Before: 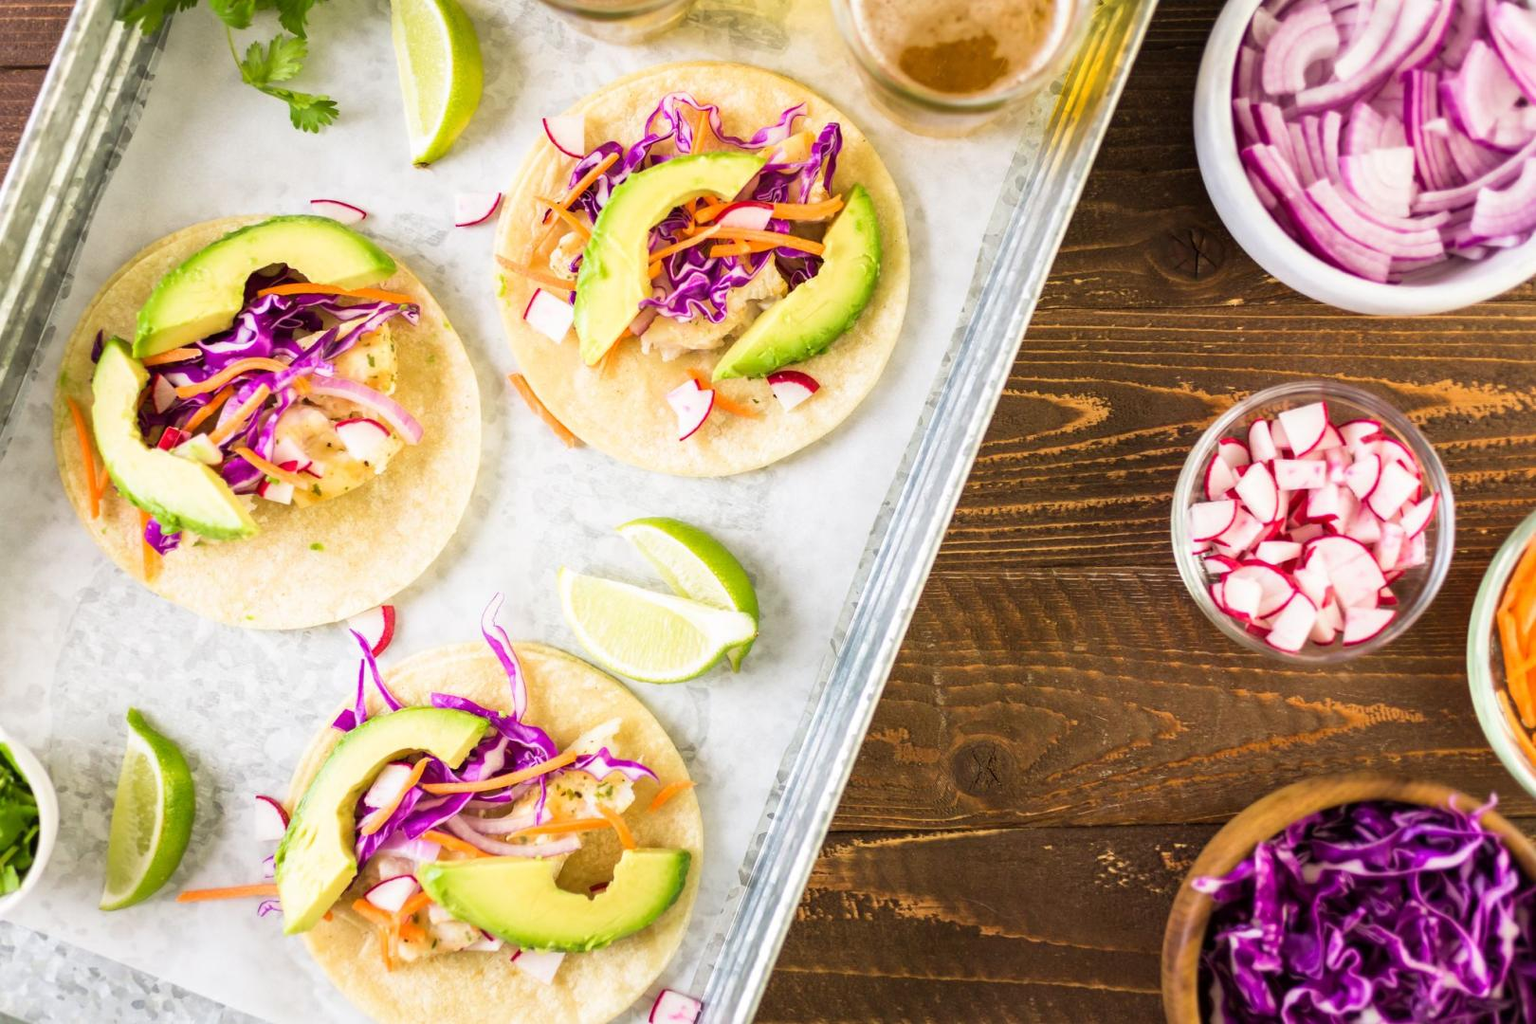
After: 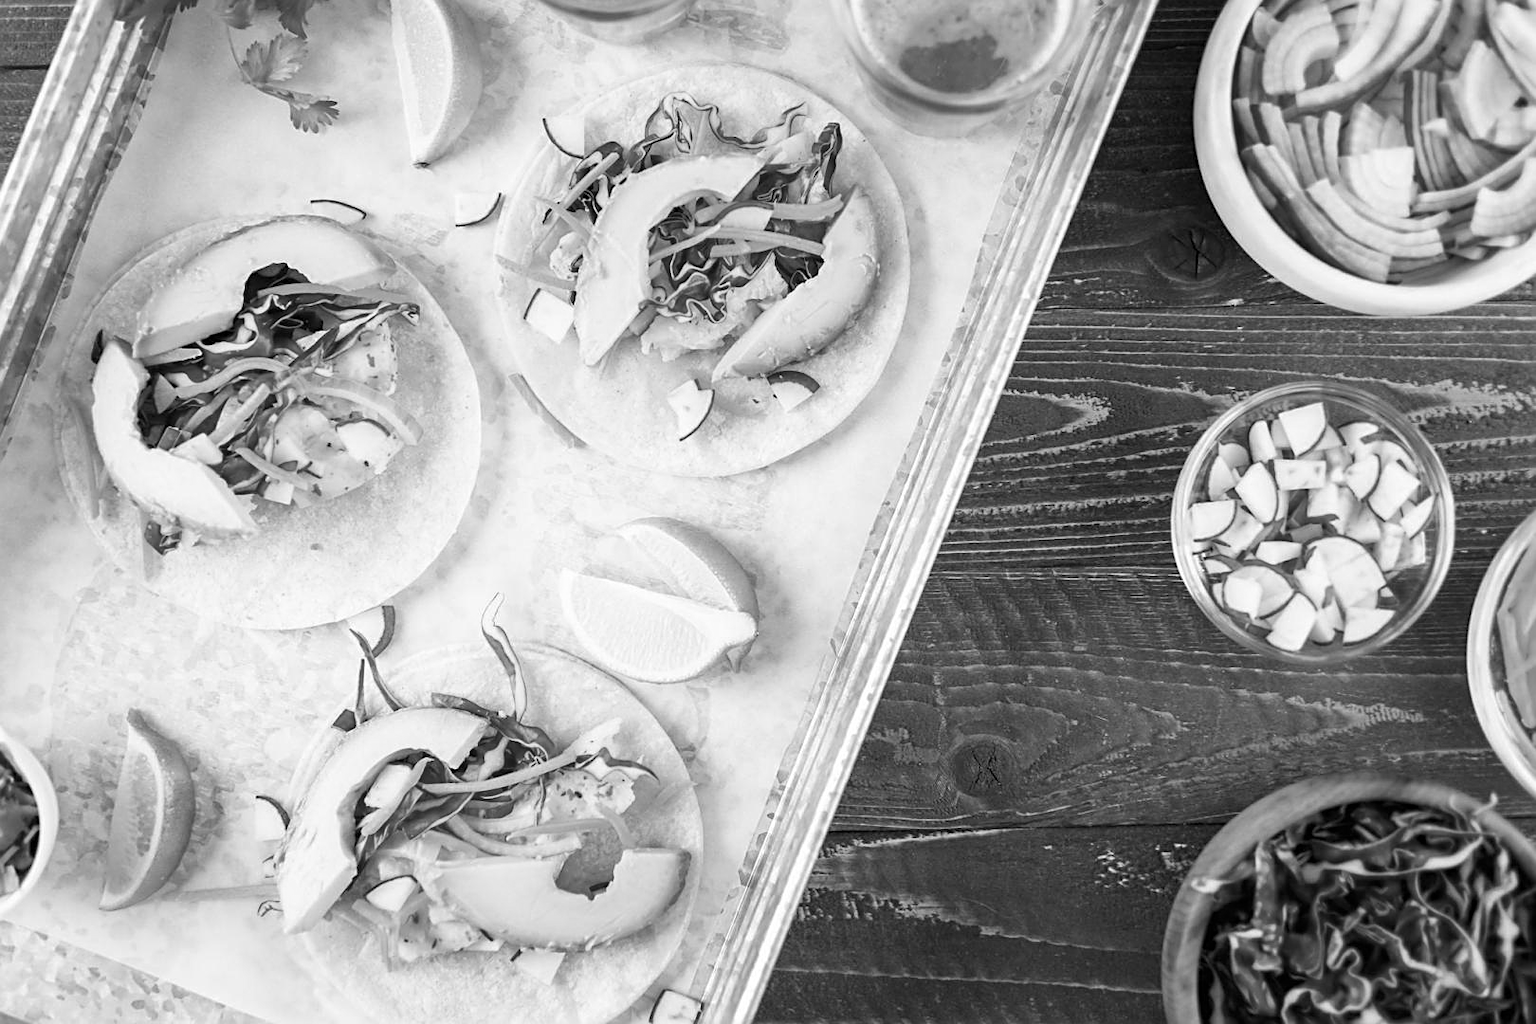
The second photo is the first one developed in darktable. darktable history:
color zones: curves: ch1 [(0.24, 0.634) (0.75, 0.5)]; ch2 [(0.253, 0.437) (0.745, 0.491)], mix 102.12%
white balance: emerald 1
sharpen: on, module defaults
monochrome: on, module defaults
